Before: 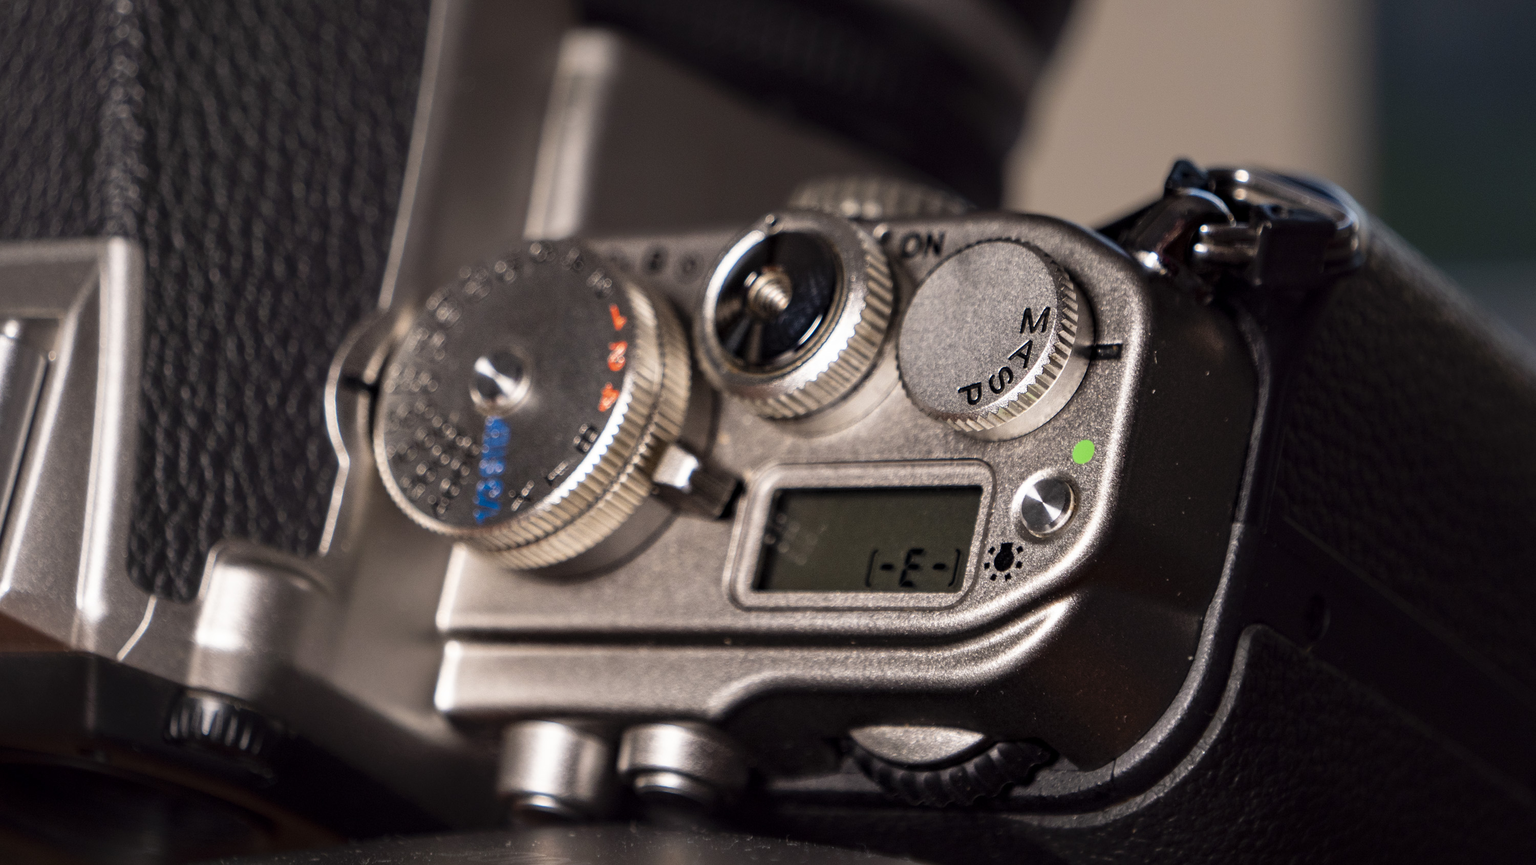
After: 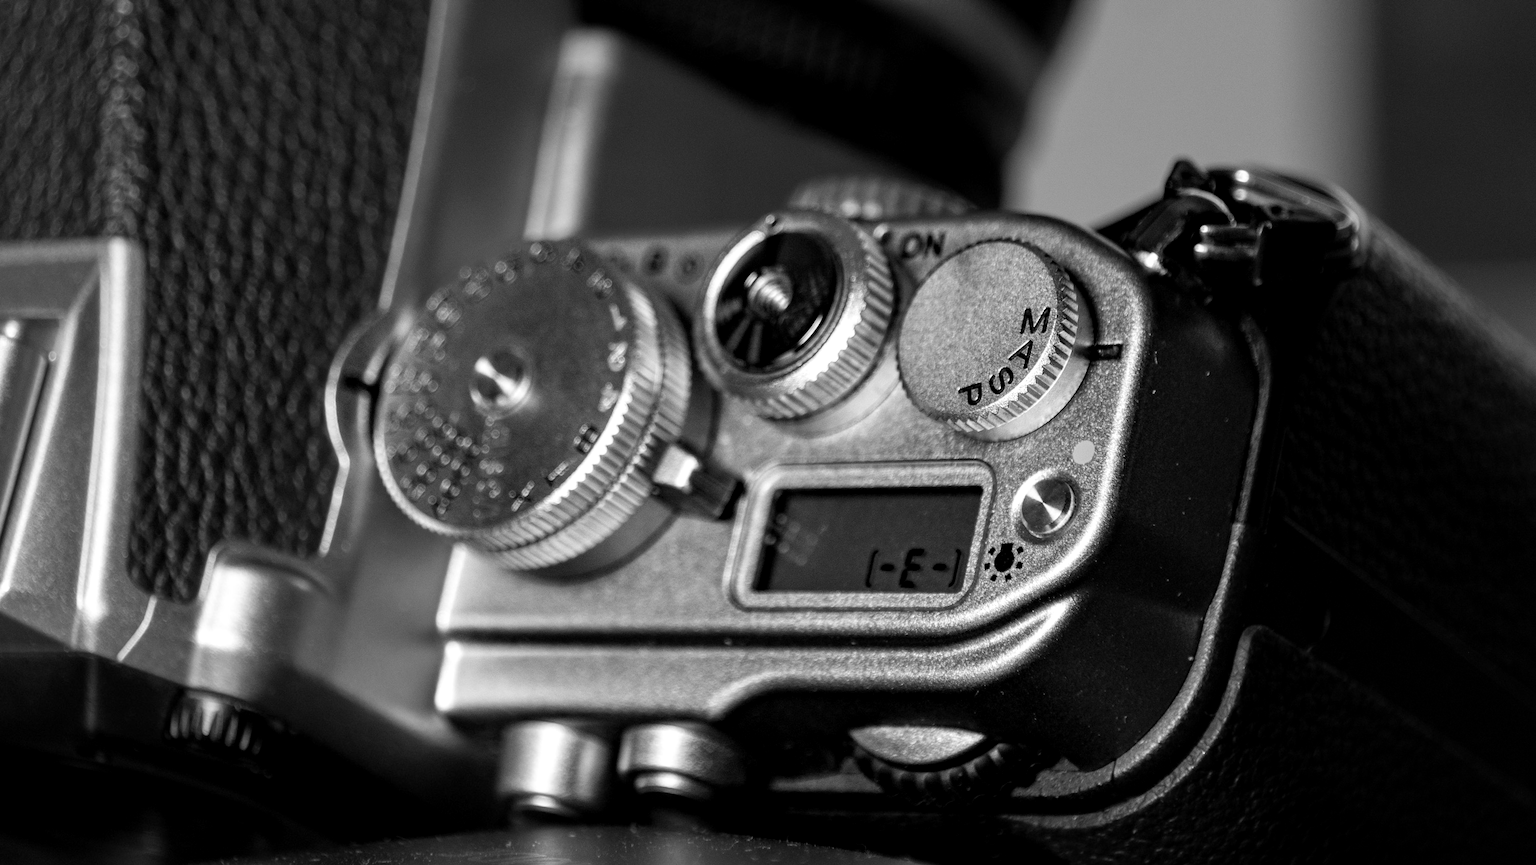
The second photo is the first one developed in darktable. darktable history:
local contrast: highlights 100%, shadows 100%, detail 131%, midtone range 0.2
monochrome: on, module defaults
